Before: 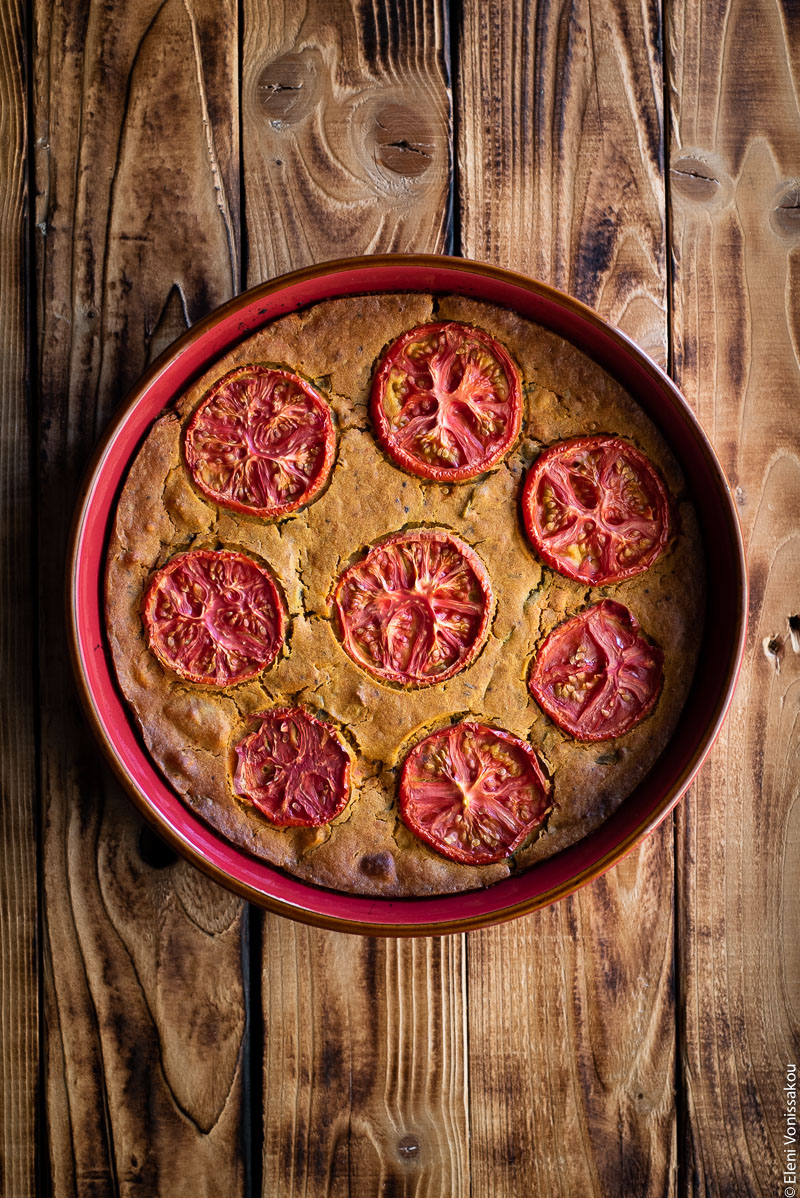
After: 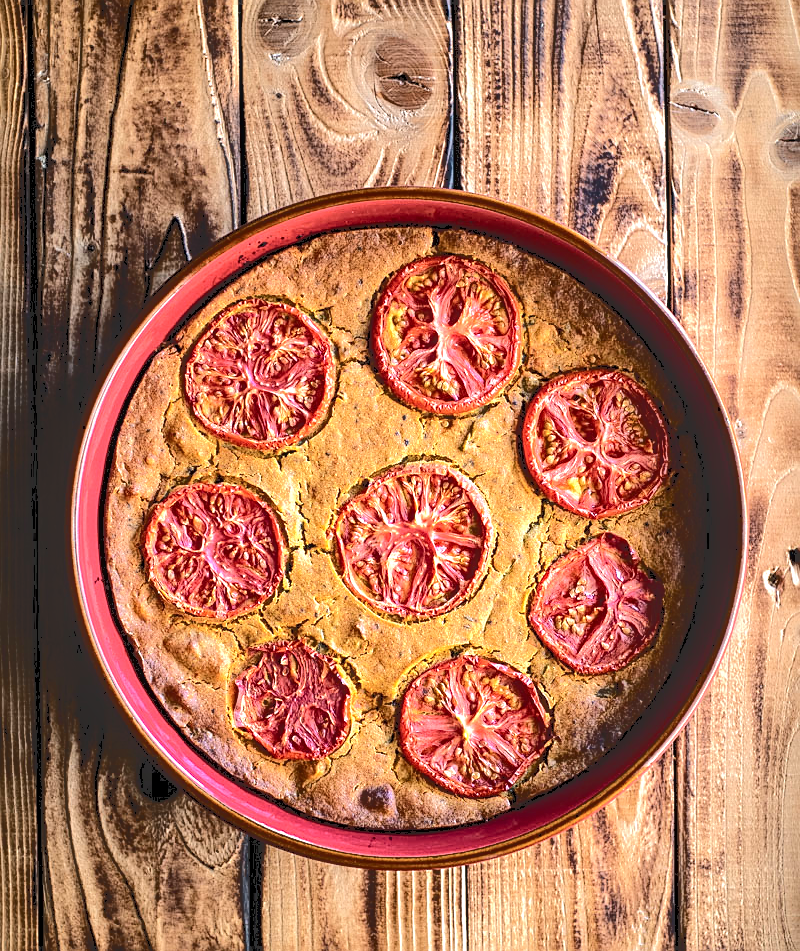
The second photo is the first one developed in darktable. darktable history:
sharpen: on, module defaults
tone curve: curves: ch0 [(0, 0) (0.003, 0.169) (0.011, 0.169) (0.025, 0.169) (0.044, 0.173) (0.069, 0.178) (0.1, 0.183) (0.136, 0.185) (0.177, 0.197) (0.224, 0.227) (0.277, 0.292) (0.335, 0.391) (0.399, 0.491) (0.468, 0.592) (0.543, 0.672) (0.623, 0.734) (0.709, 0.785) (0.801, 0.844) (0.898, 0.893) (1, 1)], color space Lab, independent channels, preserve colors none
exposure: exposure 0.735 EV, compensate exposure bias true, compensate highlight preservation false
crop and rotate: top 5.666%, bottom 14.901%
local contrast: on, module defaults
